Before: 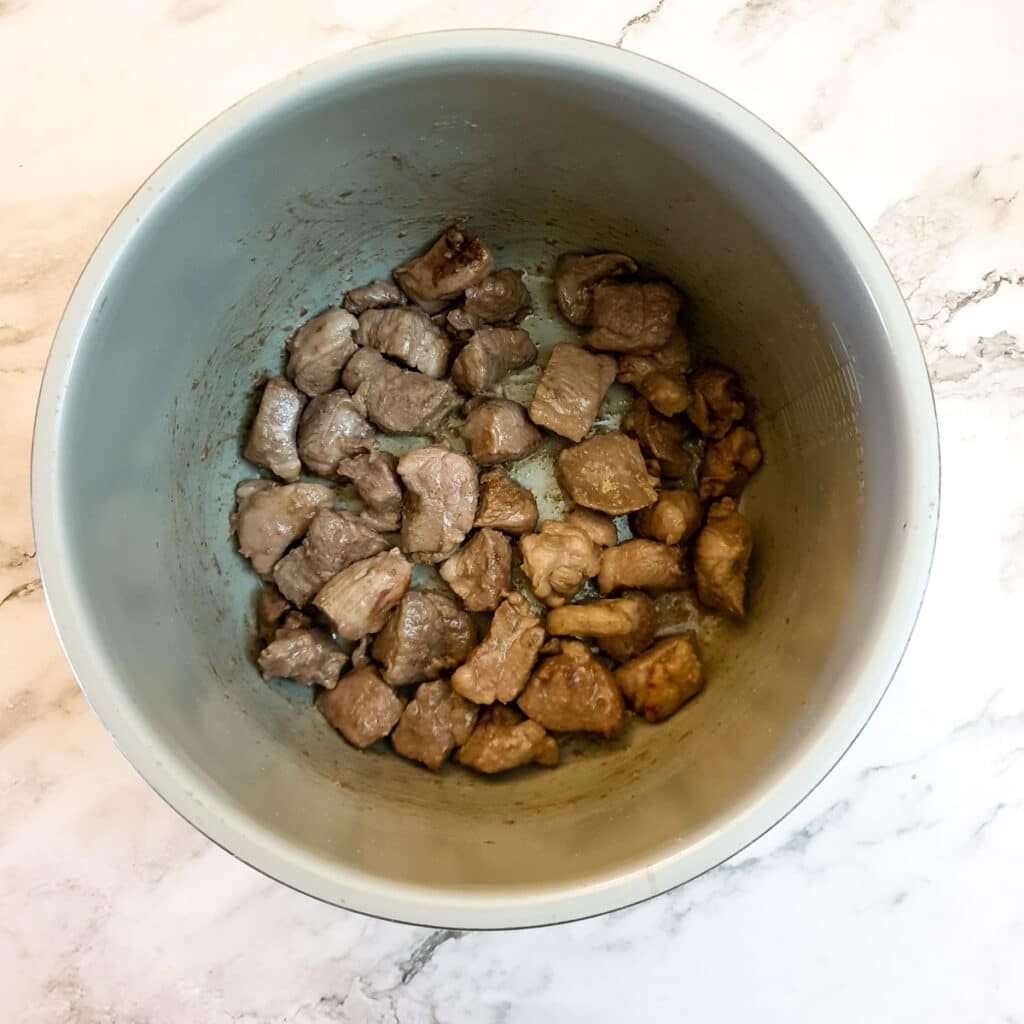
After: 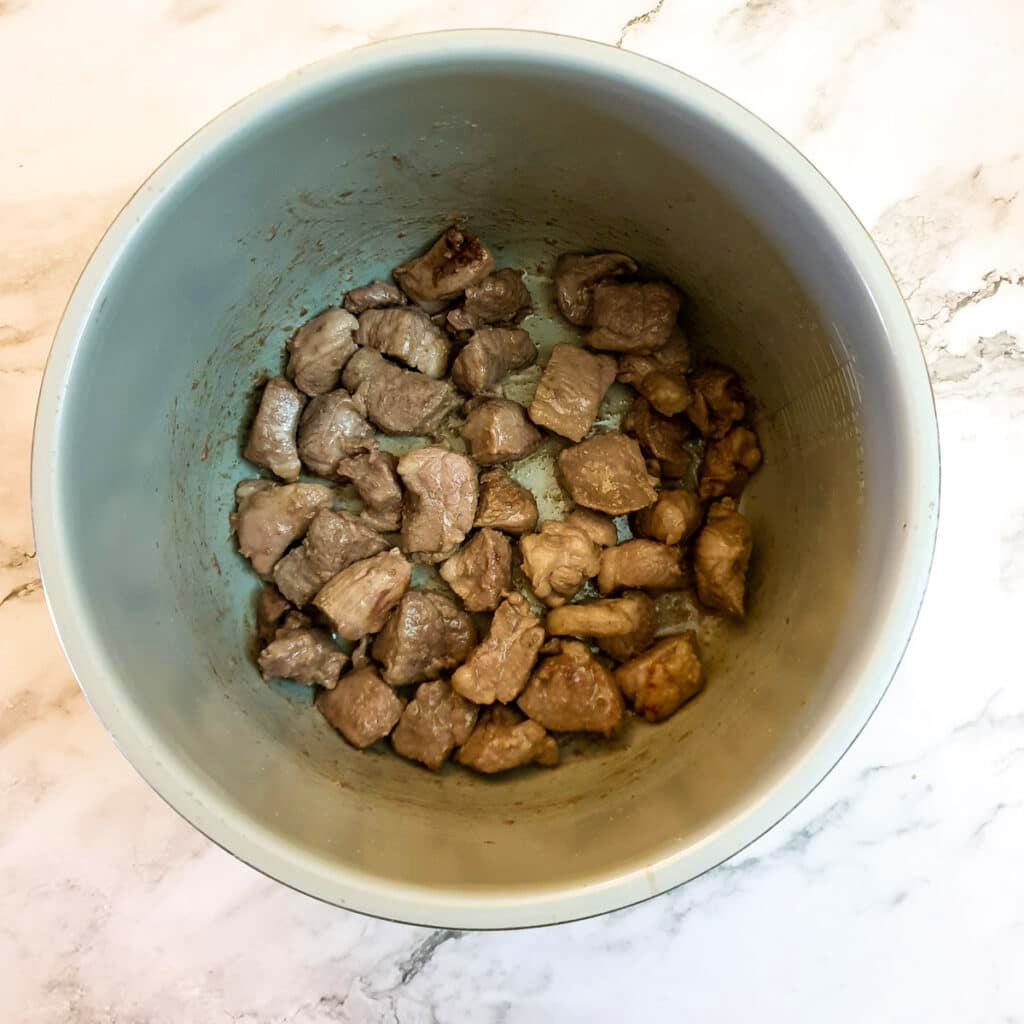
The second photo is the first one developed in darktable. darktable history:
velvia: strength 30.31%
